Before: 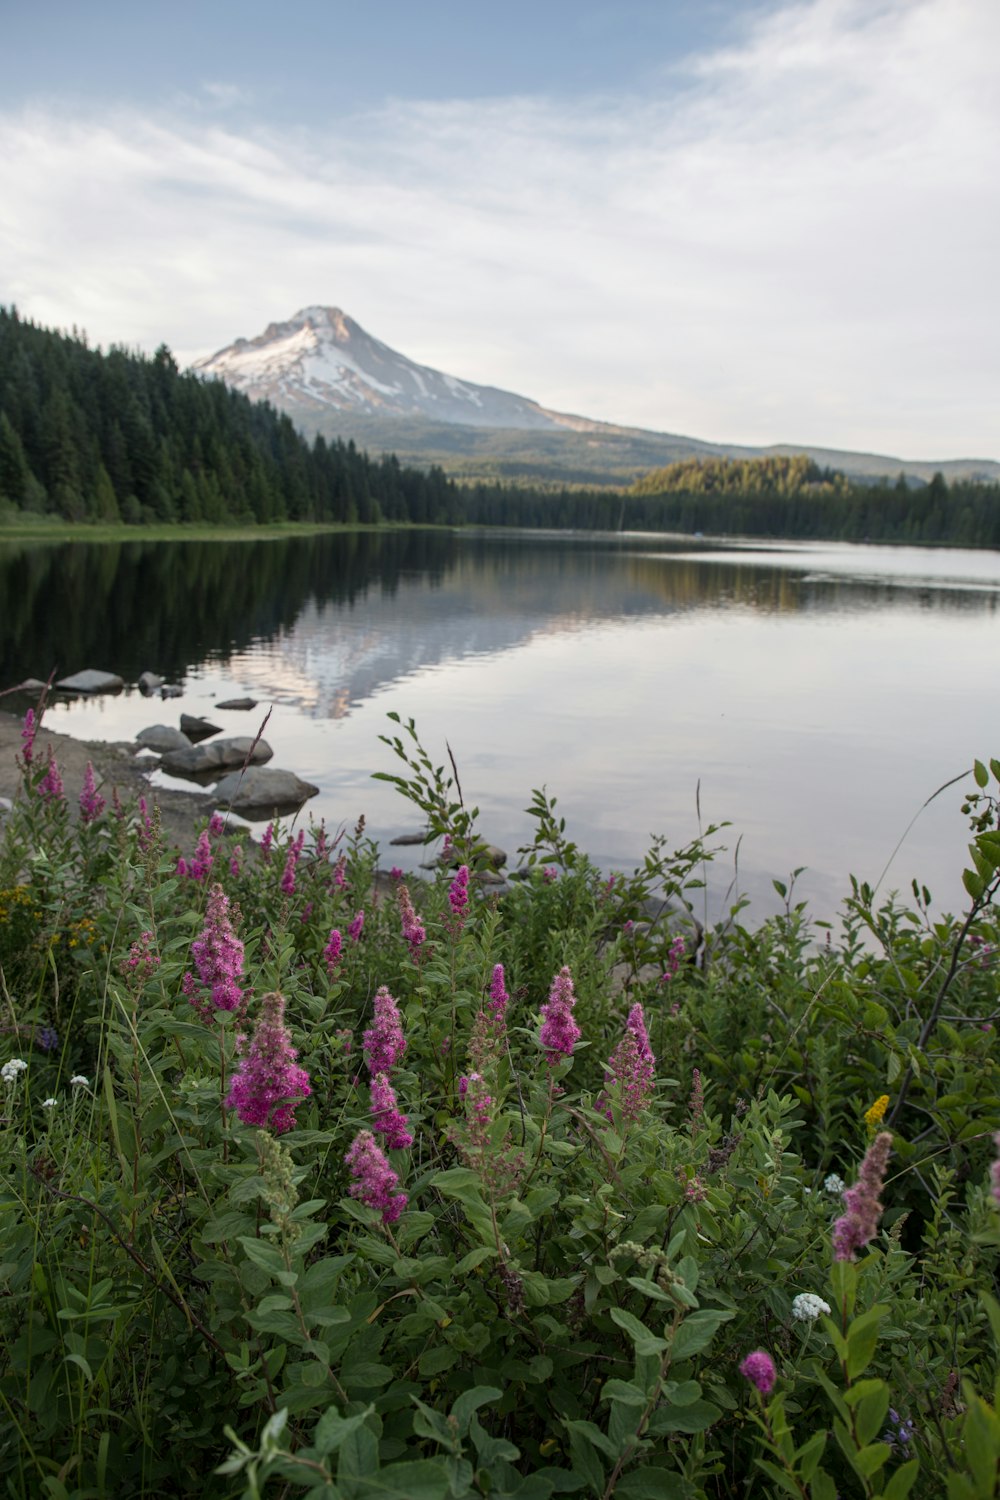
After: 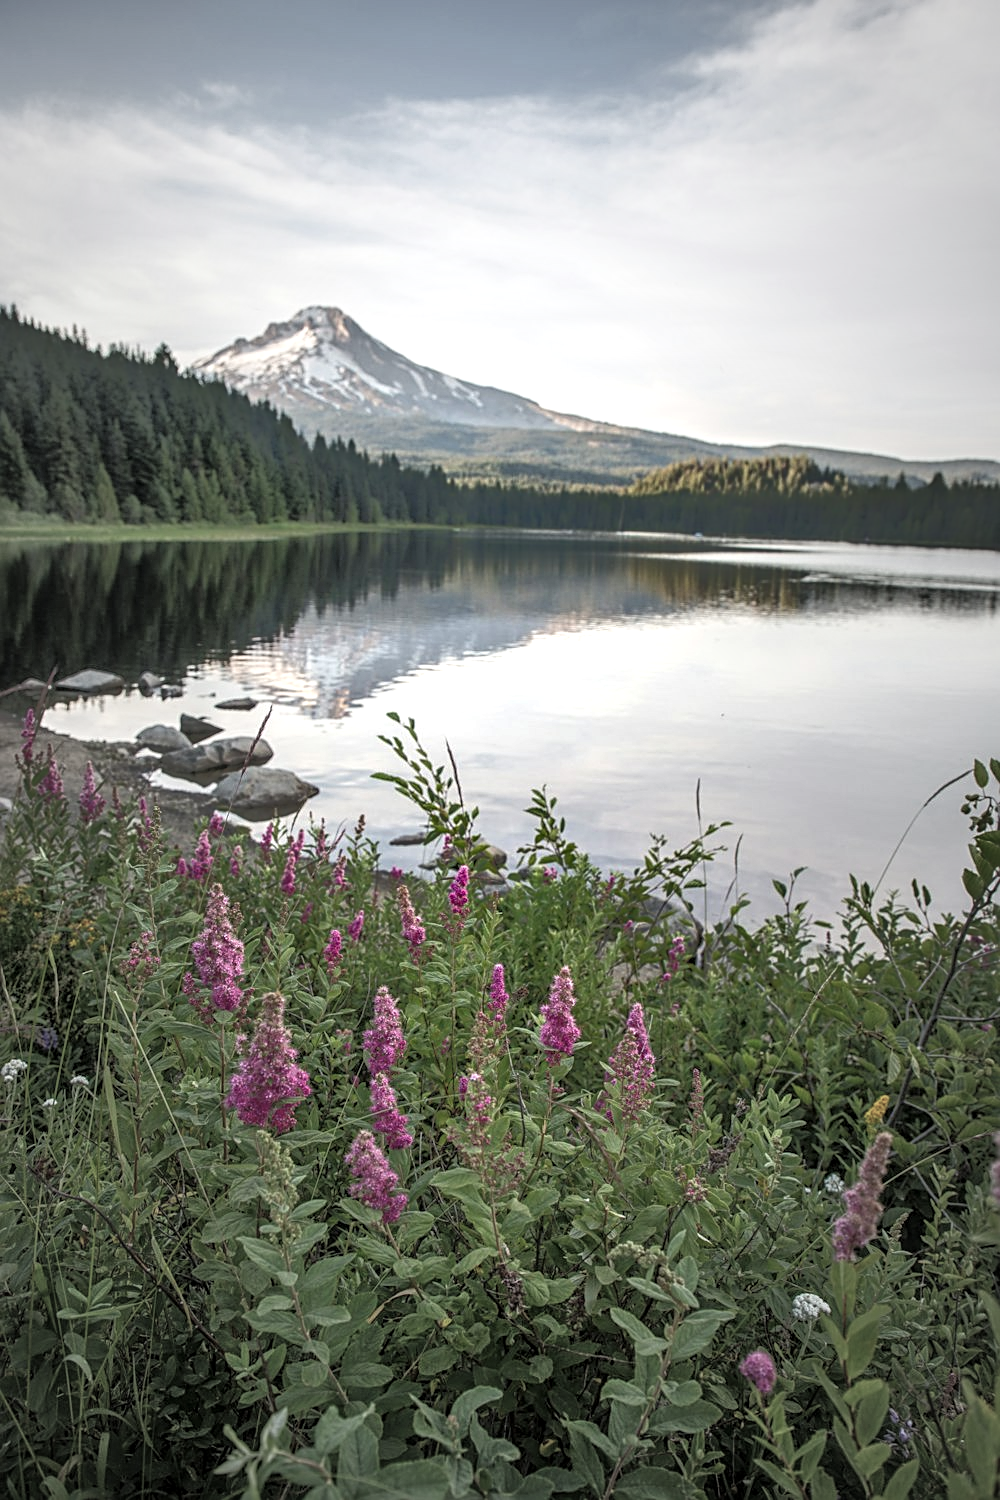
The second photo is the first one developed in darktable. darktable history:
vignetting: fall-off start 16.58%, fall-off radius 100.67%, width/height ratio 0.718
shadows and highlights: shadows 37.58, highlights -26.65, soften with gaussian
tone equalizer: -8 EV -0.533 EV, -7 EV -0.333 EV, -6 EV -0.122 EV, -5 EV 0.442 EV, -4 EV 0.951 EV, -3 EV 0.819 EV, -2 EV -0.015 EV, -1 EV 0.123 EV, +0 EV -0.032 EV
local contrast: highlights 20%, detail 150%
sharpen: on, module defaults
exposure: black level correction -0.005, exposure 0.621 EV, compensate highlight preservation false
contrast equalizer: y [[0.5, 0.5, 0.468, 0.5, 0.5, 0.5], [0.5 ×6], [0.5 ×6], [0 ×6], [0 ×6]]
